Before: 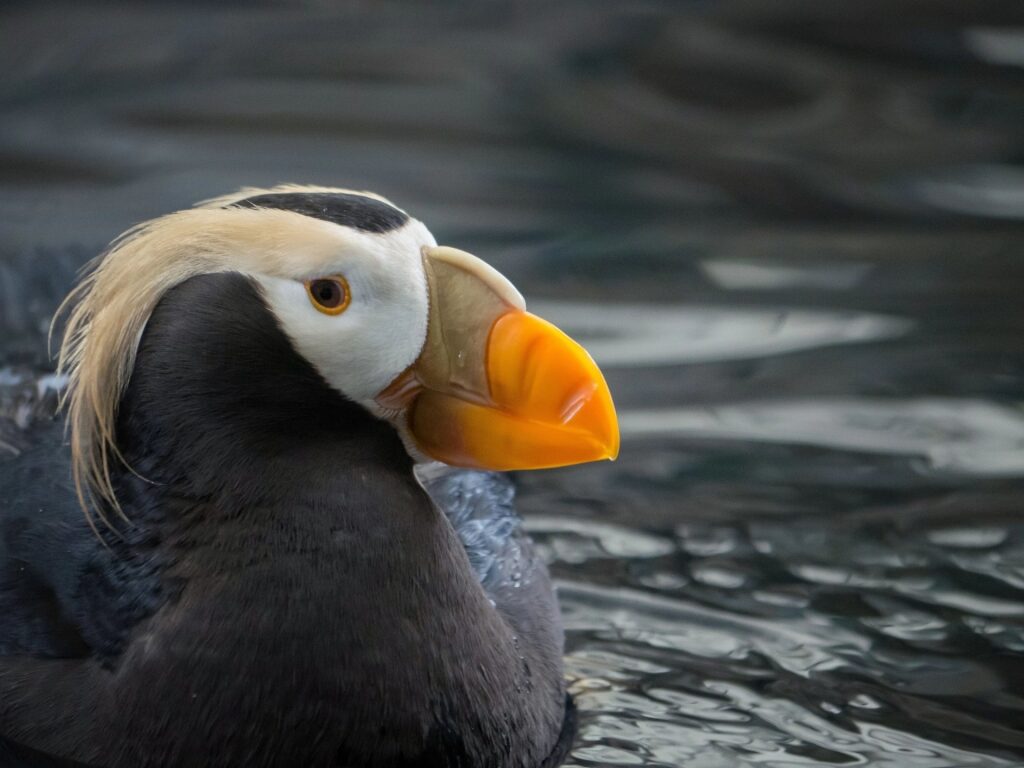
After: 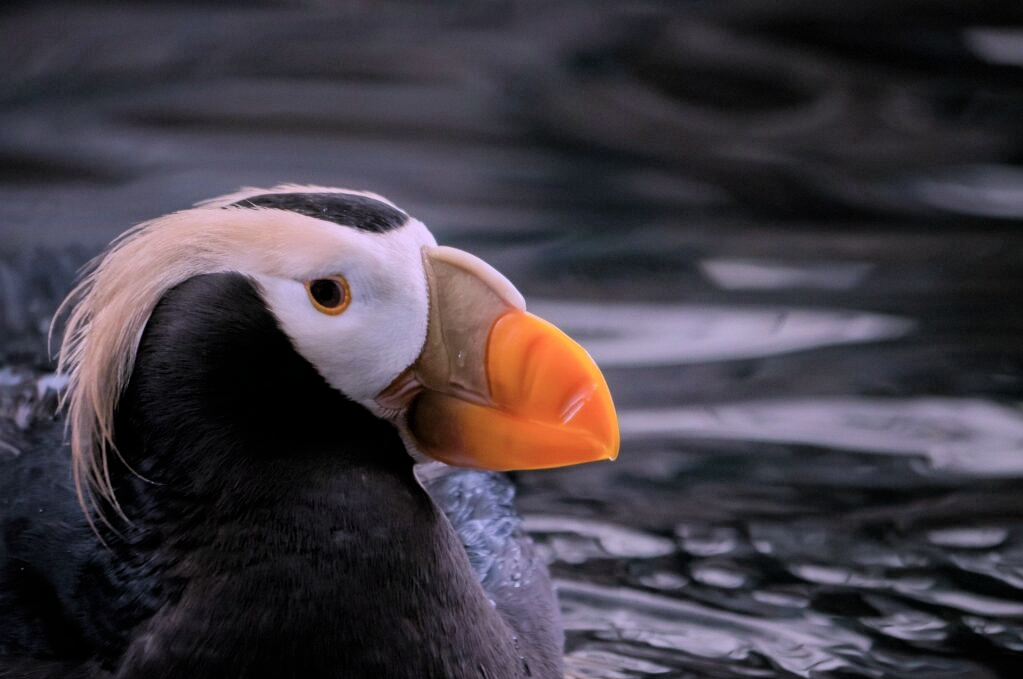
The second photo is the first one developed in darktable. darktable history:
filmic rgb: black relative exposure -7.75 EV, white relative exposure 4.4 EV, hardness 3.75, latitude 49.97%, contrast 1.101
crop and rotate: top 0%, bottom 11.53%
color correction: highlights a* 16.24, highlights b* -19.93
